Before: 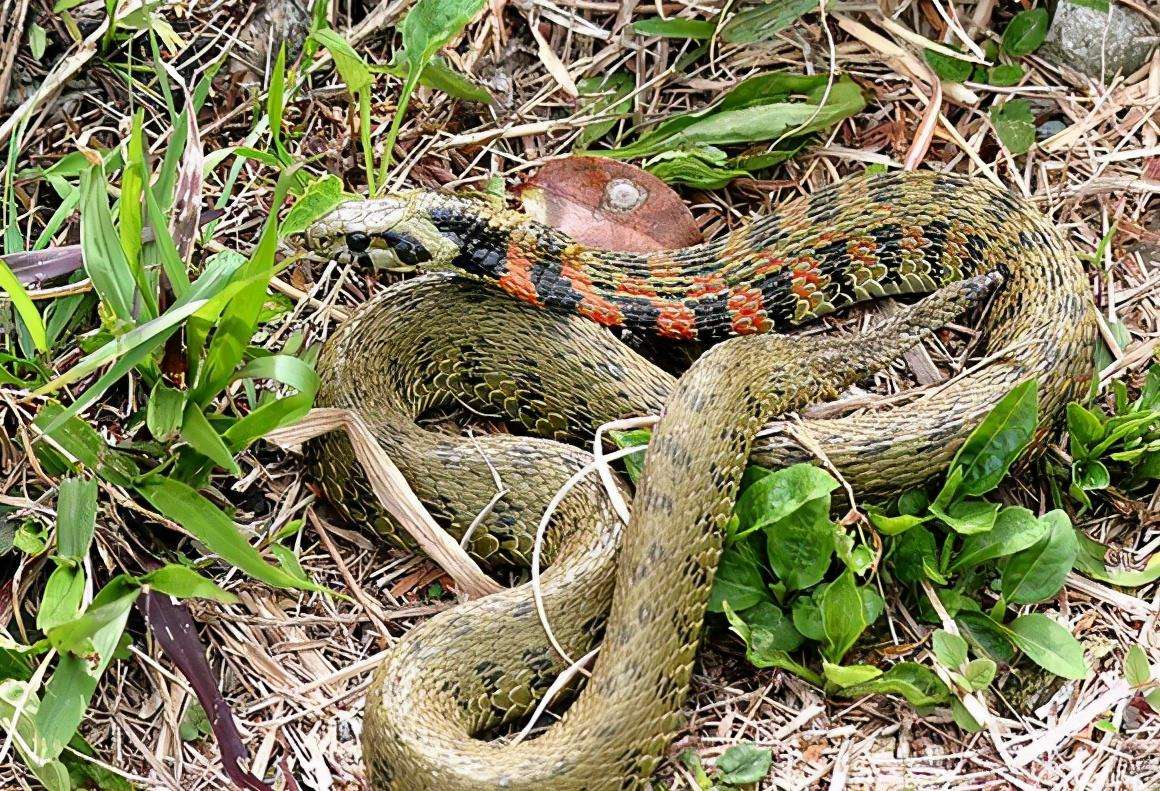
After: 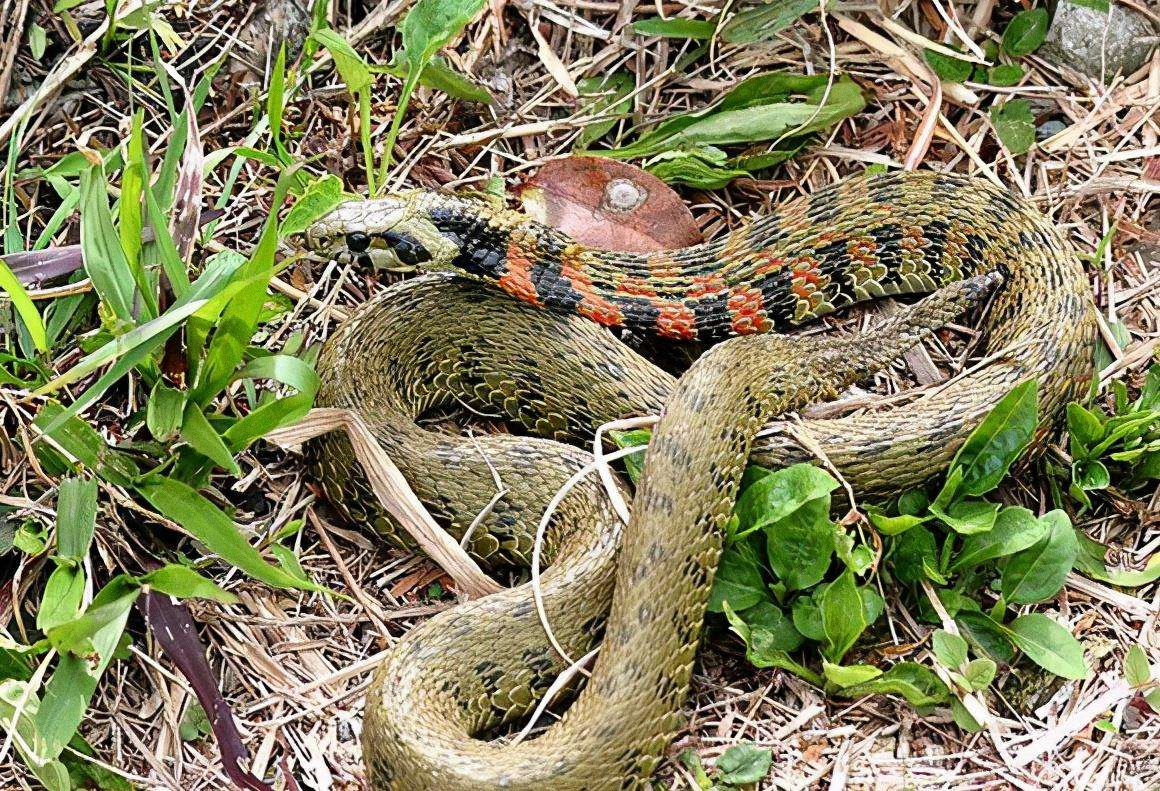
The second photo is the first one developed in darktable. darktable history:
rotate and perspective: automatic cropping original format, crop left 0, crop top 0
grain: coarseness 0.09 ISO
